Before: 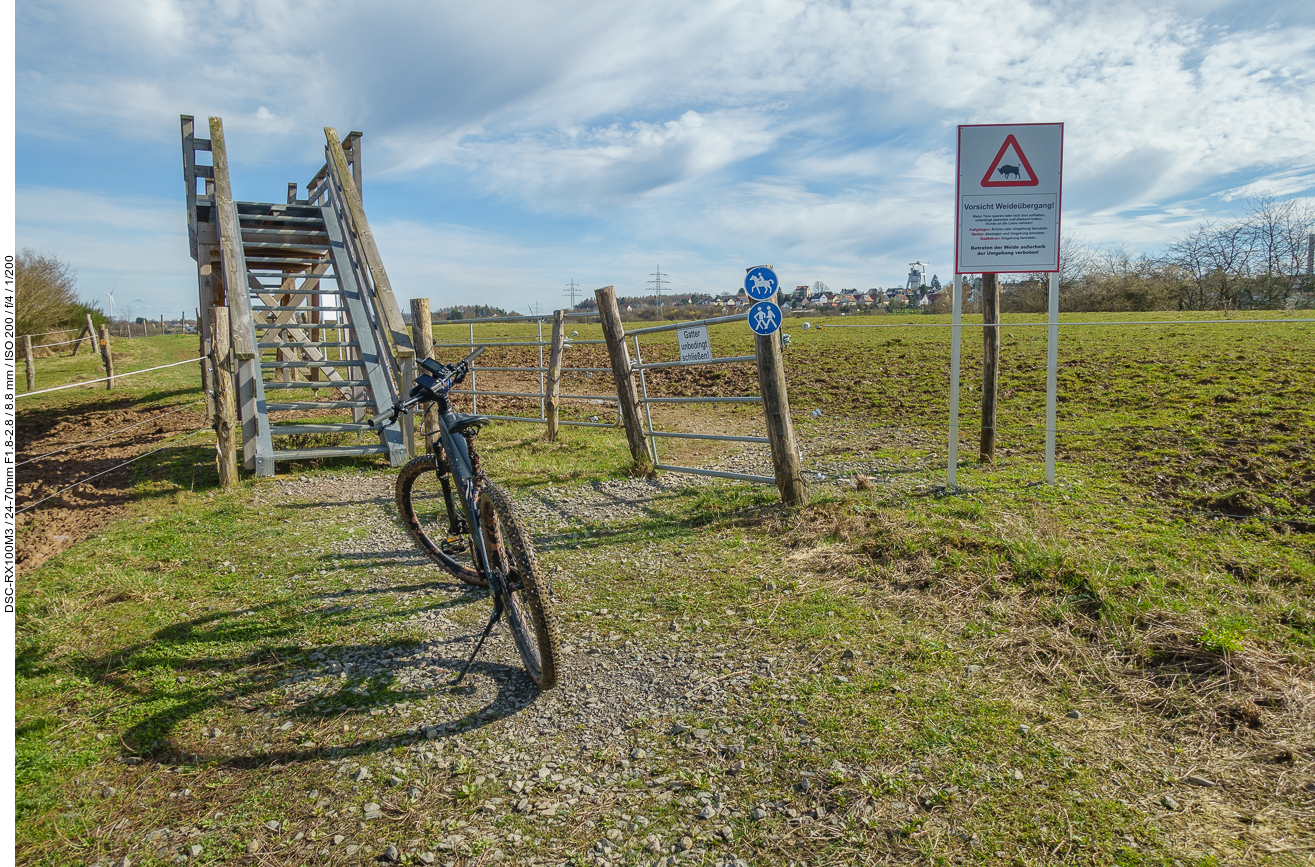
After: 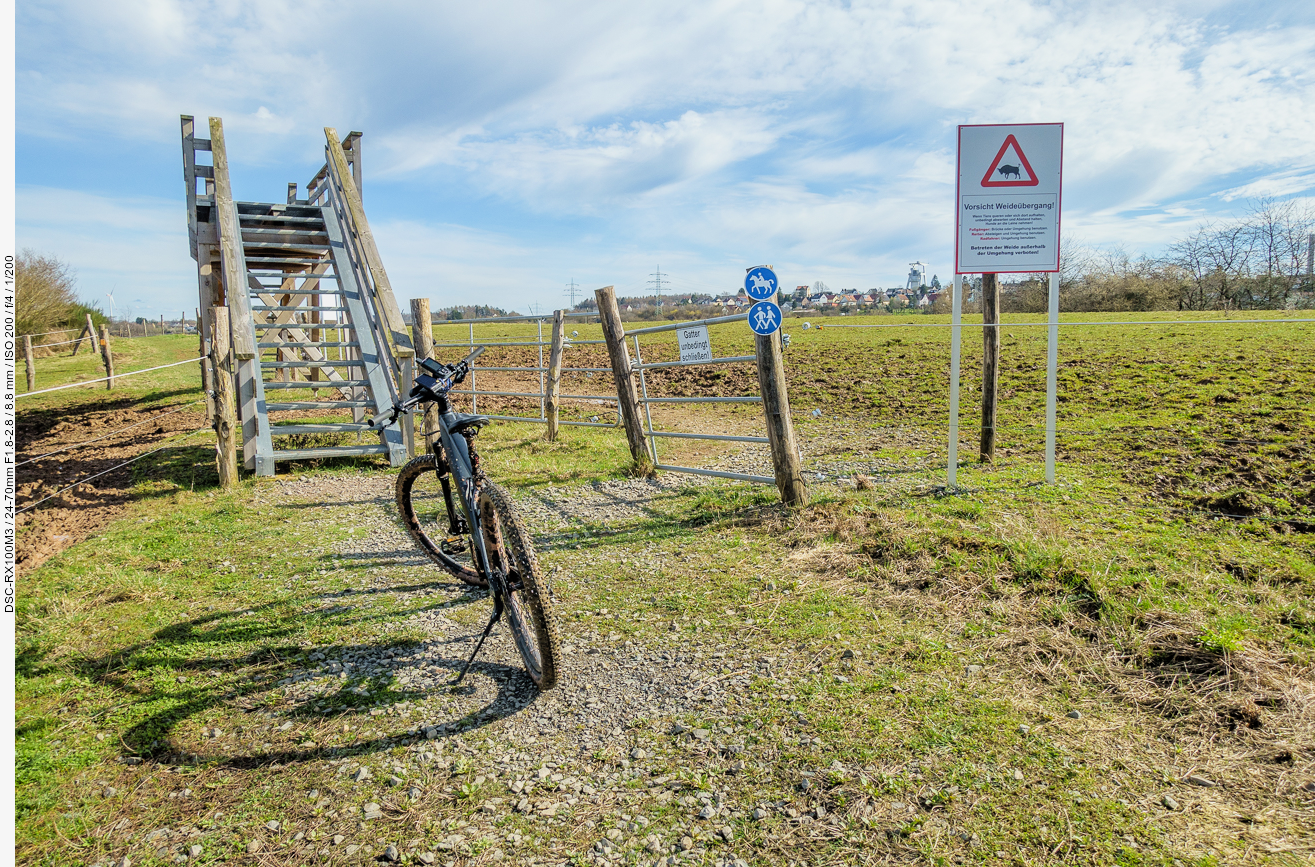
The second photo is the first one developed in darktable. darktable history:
filmic rgb: black relative exposure -7.62 EV, white relative exposure 4.62 EV, target black luminance 0%, hardness 3.48, latitude 50.47%, contrast 1.025, highlights saturation mix 9.98%, shadows ↔ highlights balance -0.174%, add noise in highlights 0, color science v3 (2019), use custom middle-gray values true, contrast in highlights soft
exposure: exposure 0.722 EV, compensate exposure bias true, compensate highlight preservation false
